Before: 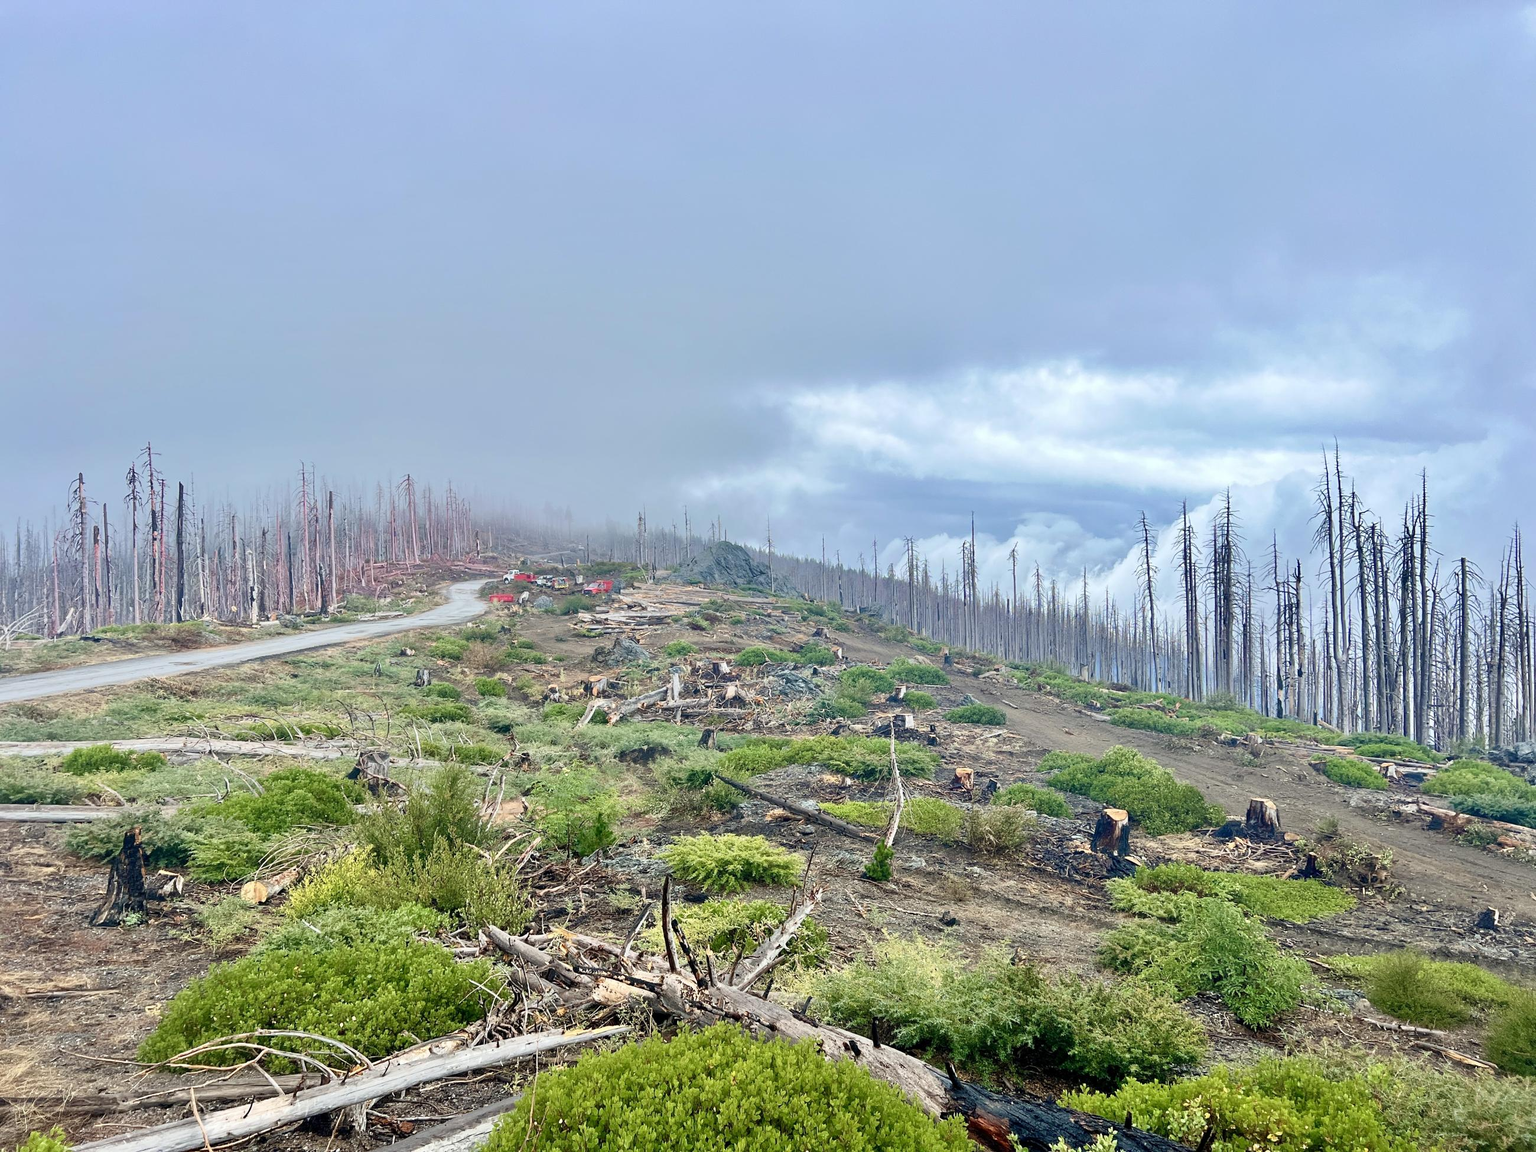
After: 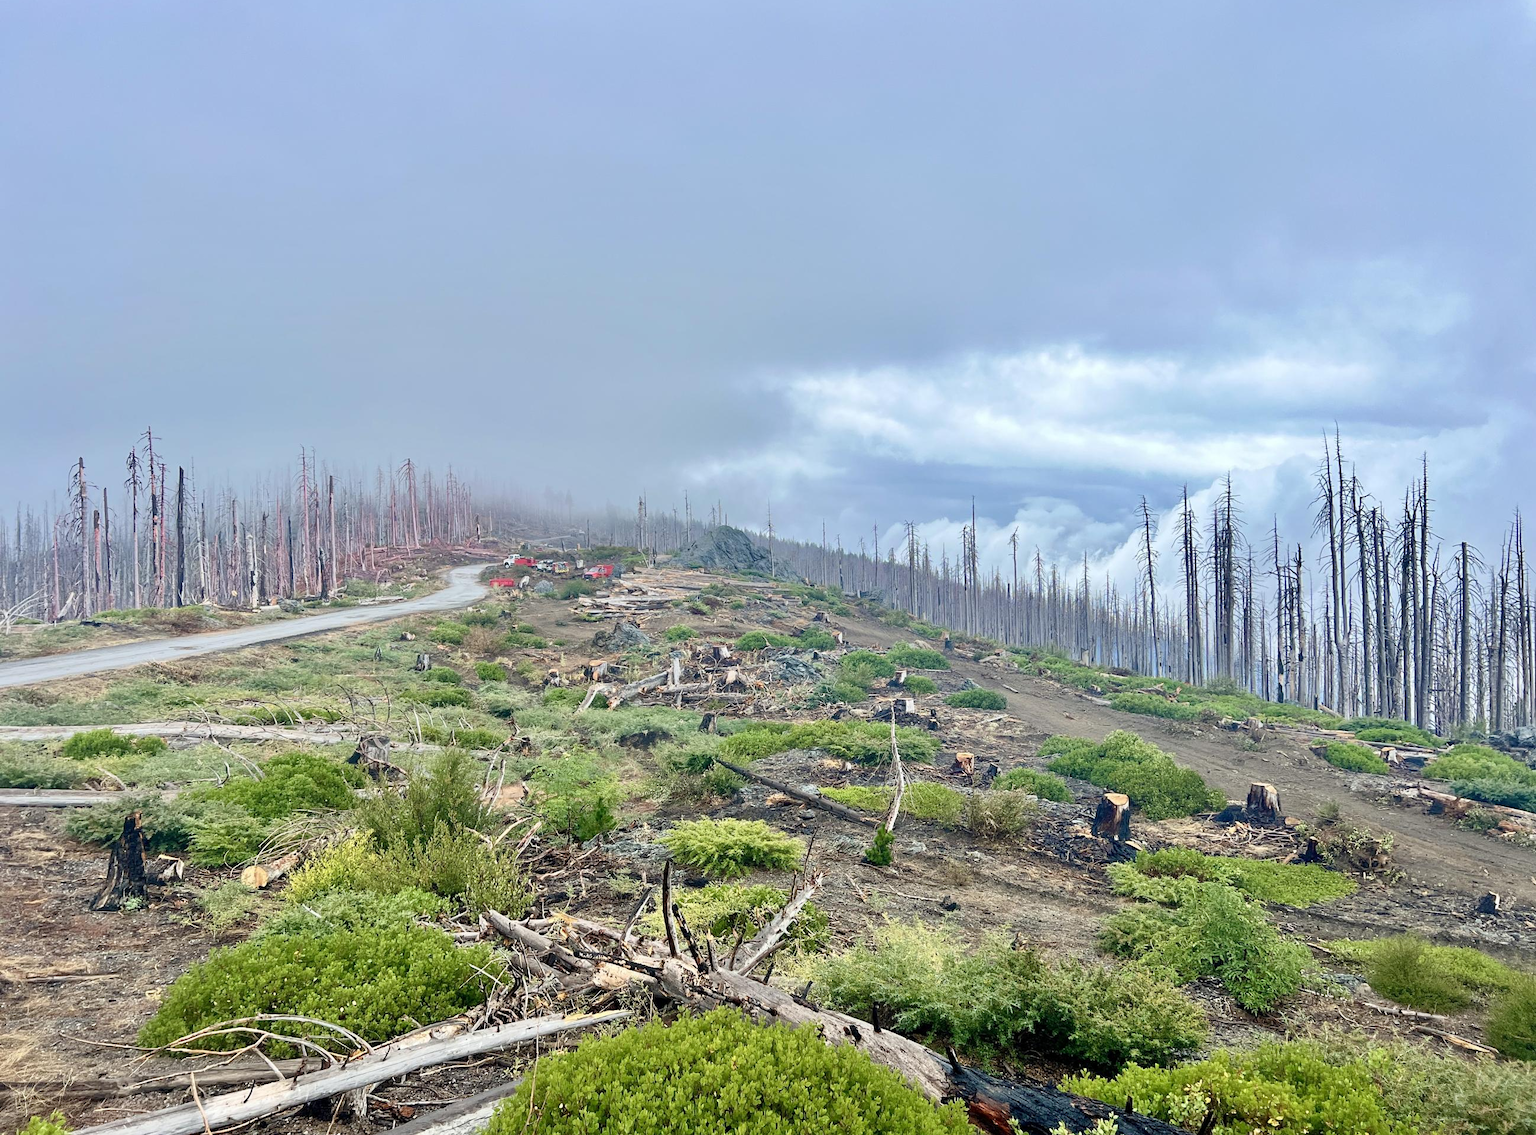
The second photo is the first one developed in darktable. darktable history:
crop: top 1.404%, right 0.006%
